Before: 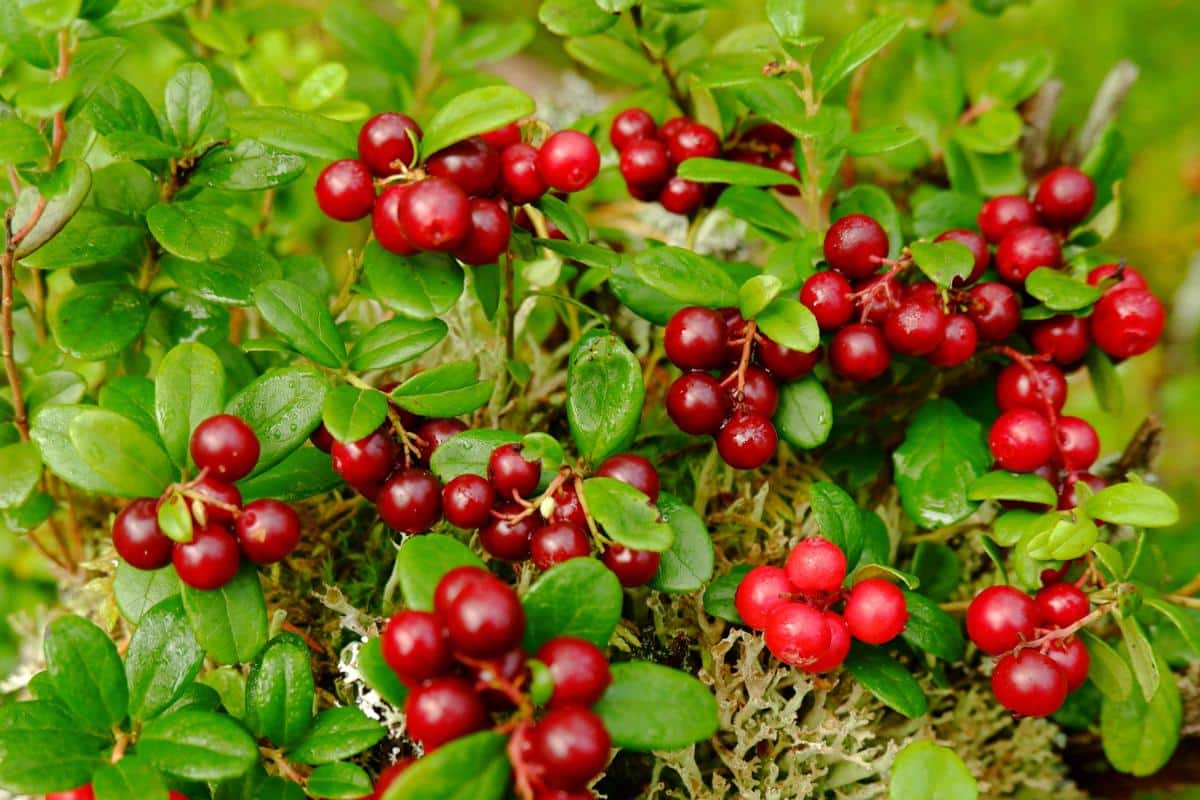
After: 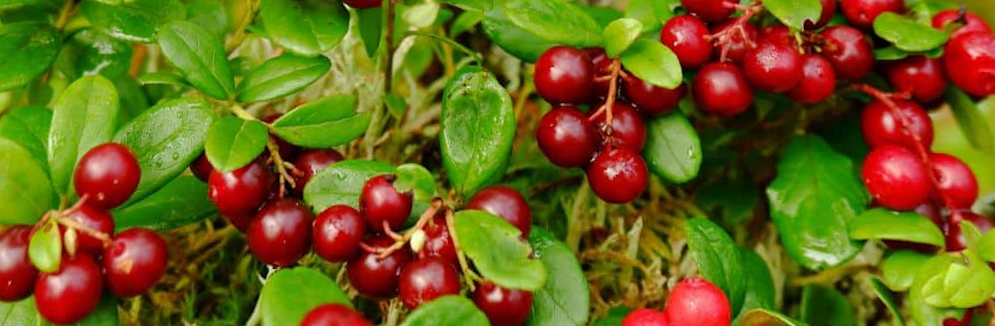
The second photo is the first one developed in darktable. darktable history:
crop and rotate: top 23.84%, bottom 34.294%
rotate and perspective: rotation 0.72°, lens shift (vertical) -0.352, lens shift (horizontal) -0.051, crop left 0.152, crop right 0.859, crop top 0.019, crop bottom 0.964
